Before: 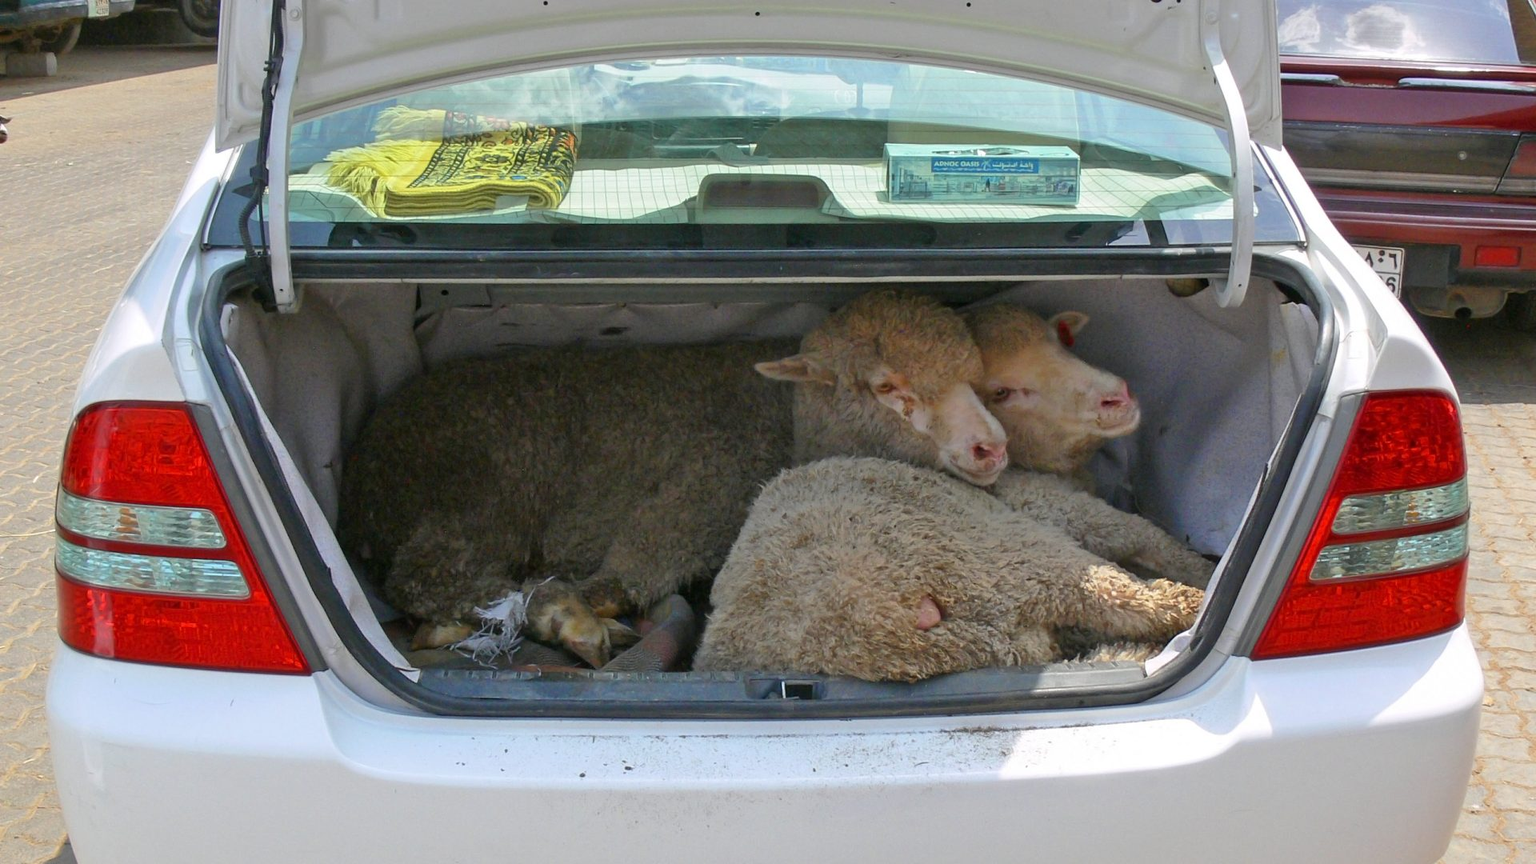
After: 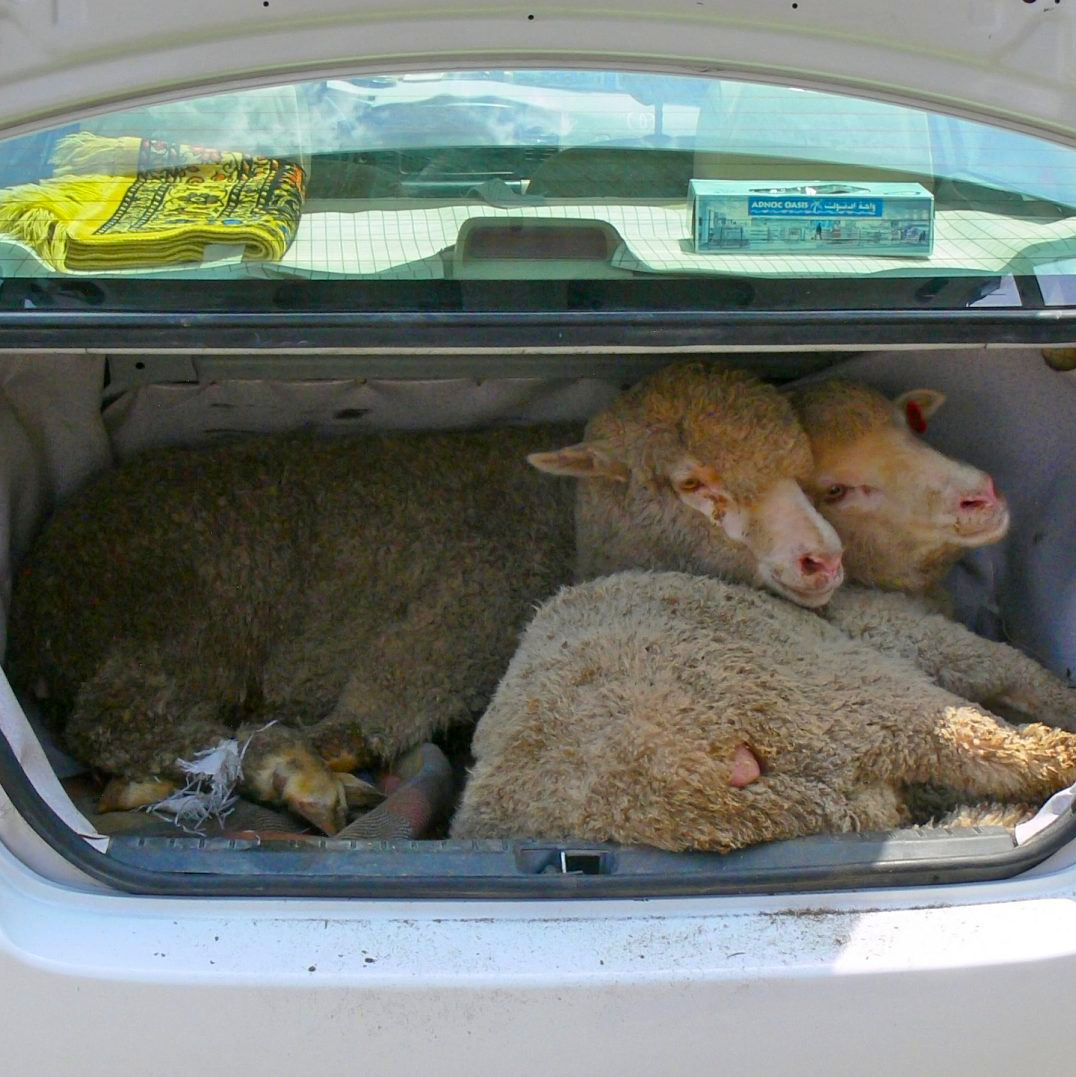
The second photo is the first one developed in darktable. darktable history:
exposure: black level correction 0.001, compensate highlight preservation false
color balance rgb: perceptual saturation grading › global saturation 20%, global vibrance 20%
crop: left 21.674%, right 22.086%
